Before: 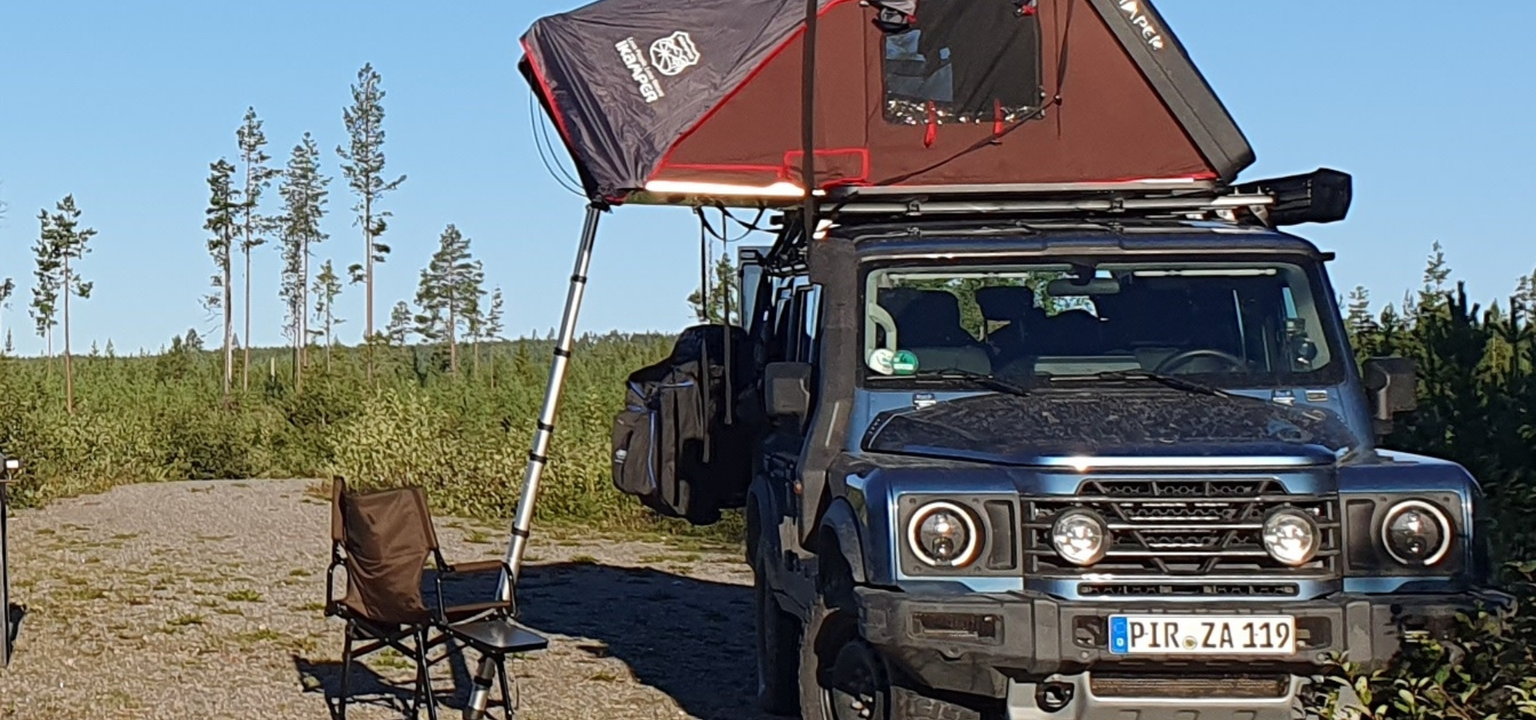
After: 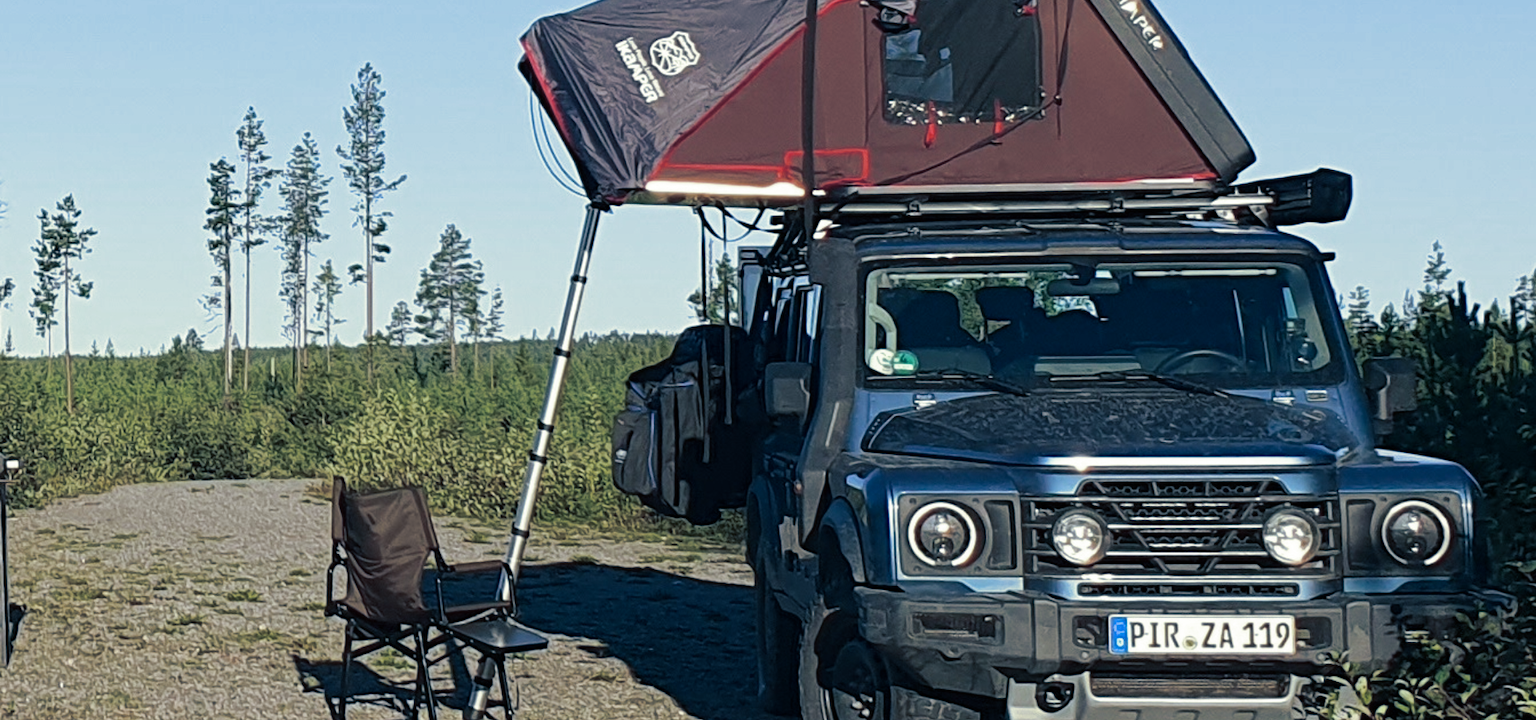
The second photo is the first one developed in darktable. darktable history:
white balance: red 0.925, blue 1.046
split-toning: shadows › hue 216°, shadows › saturation 1, highlights › hue 57.6°, balance -33.4
